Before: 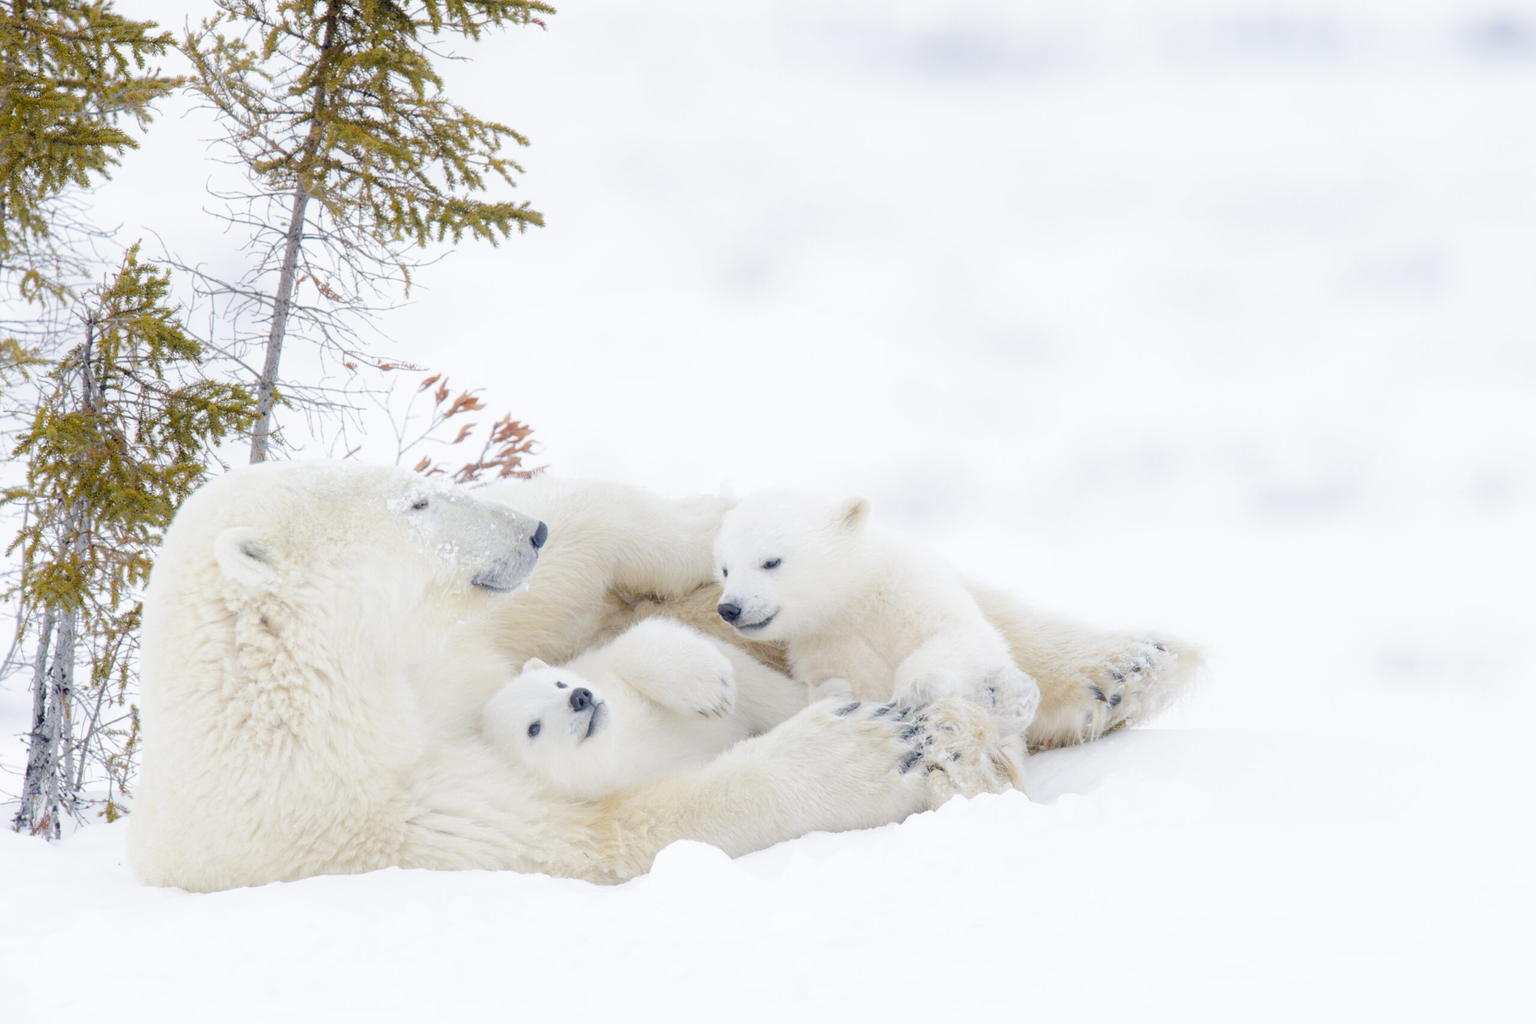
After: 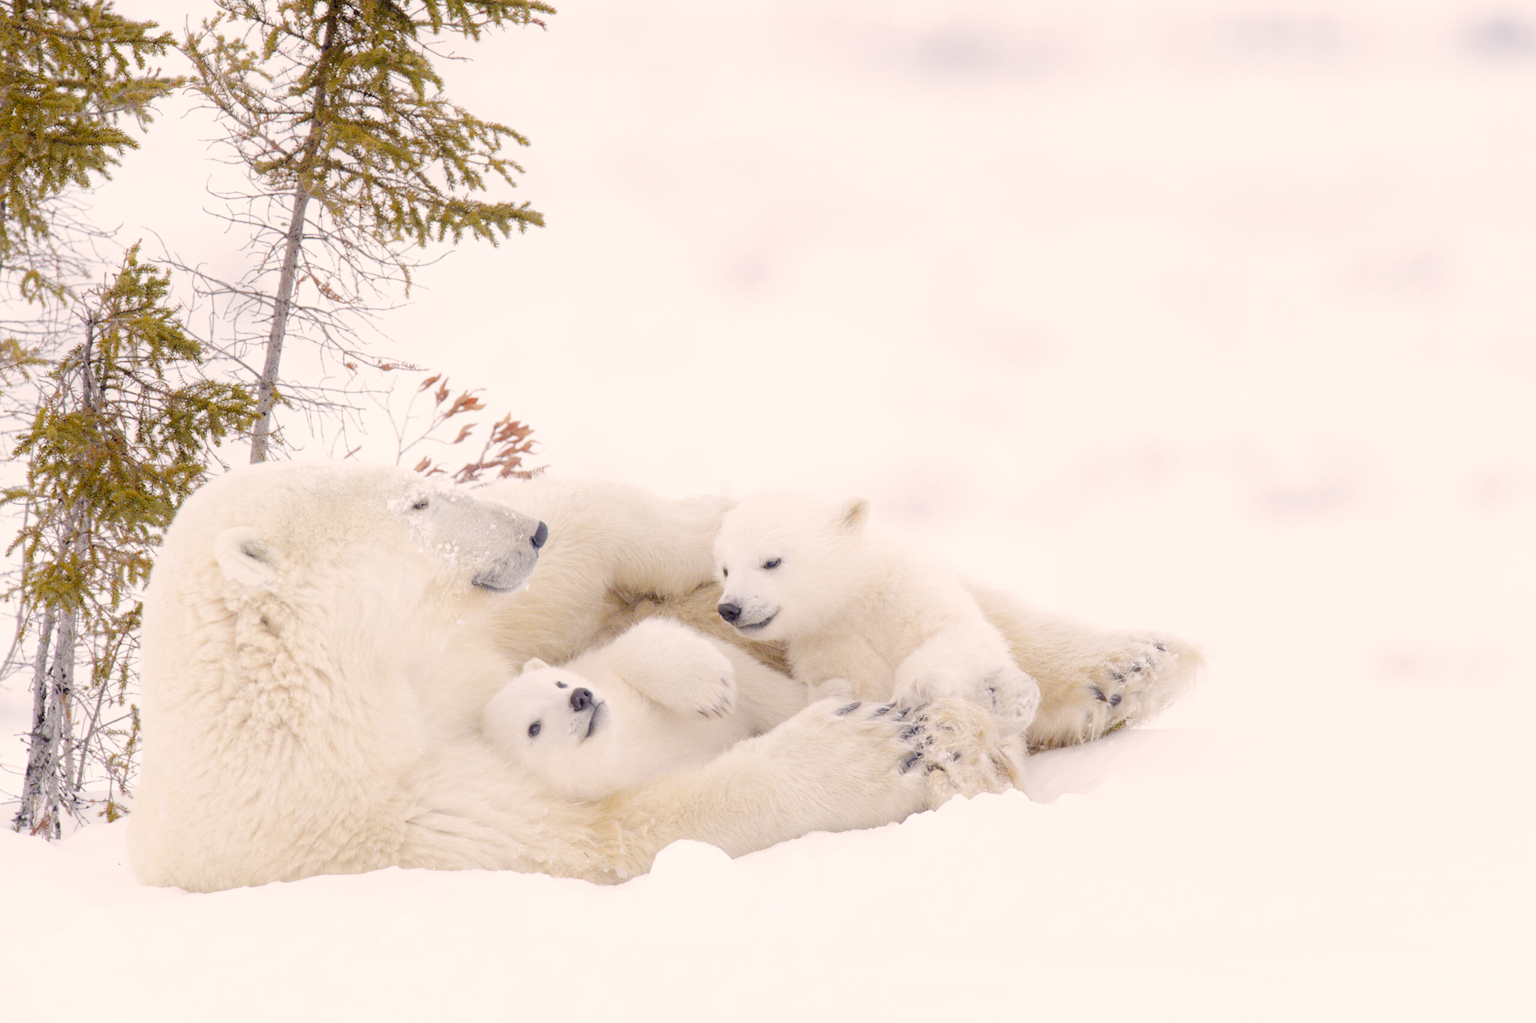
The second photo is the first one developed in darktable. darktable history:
color correction: highlights a* 6.23, highlights b* 8.3, shadows a* 6.26, shadows b* 7.3, saturation 0.909
